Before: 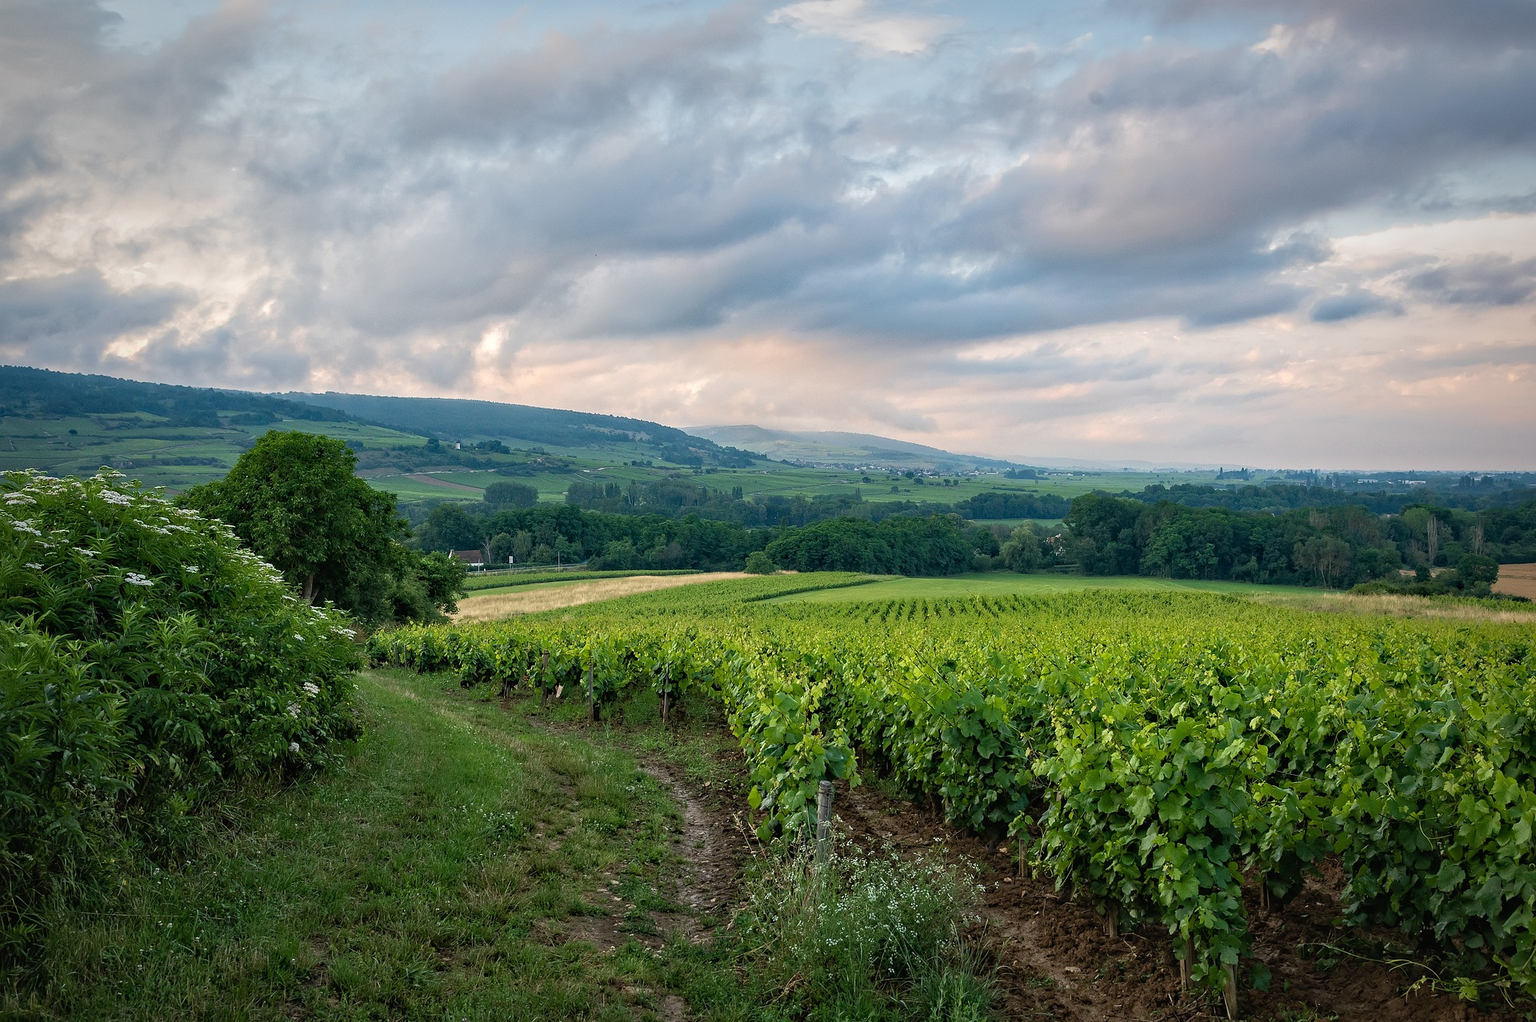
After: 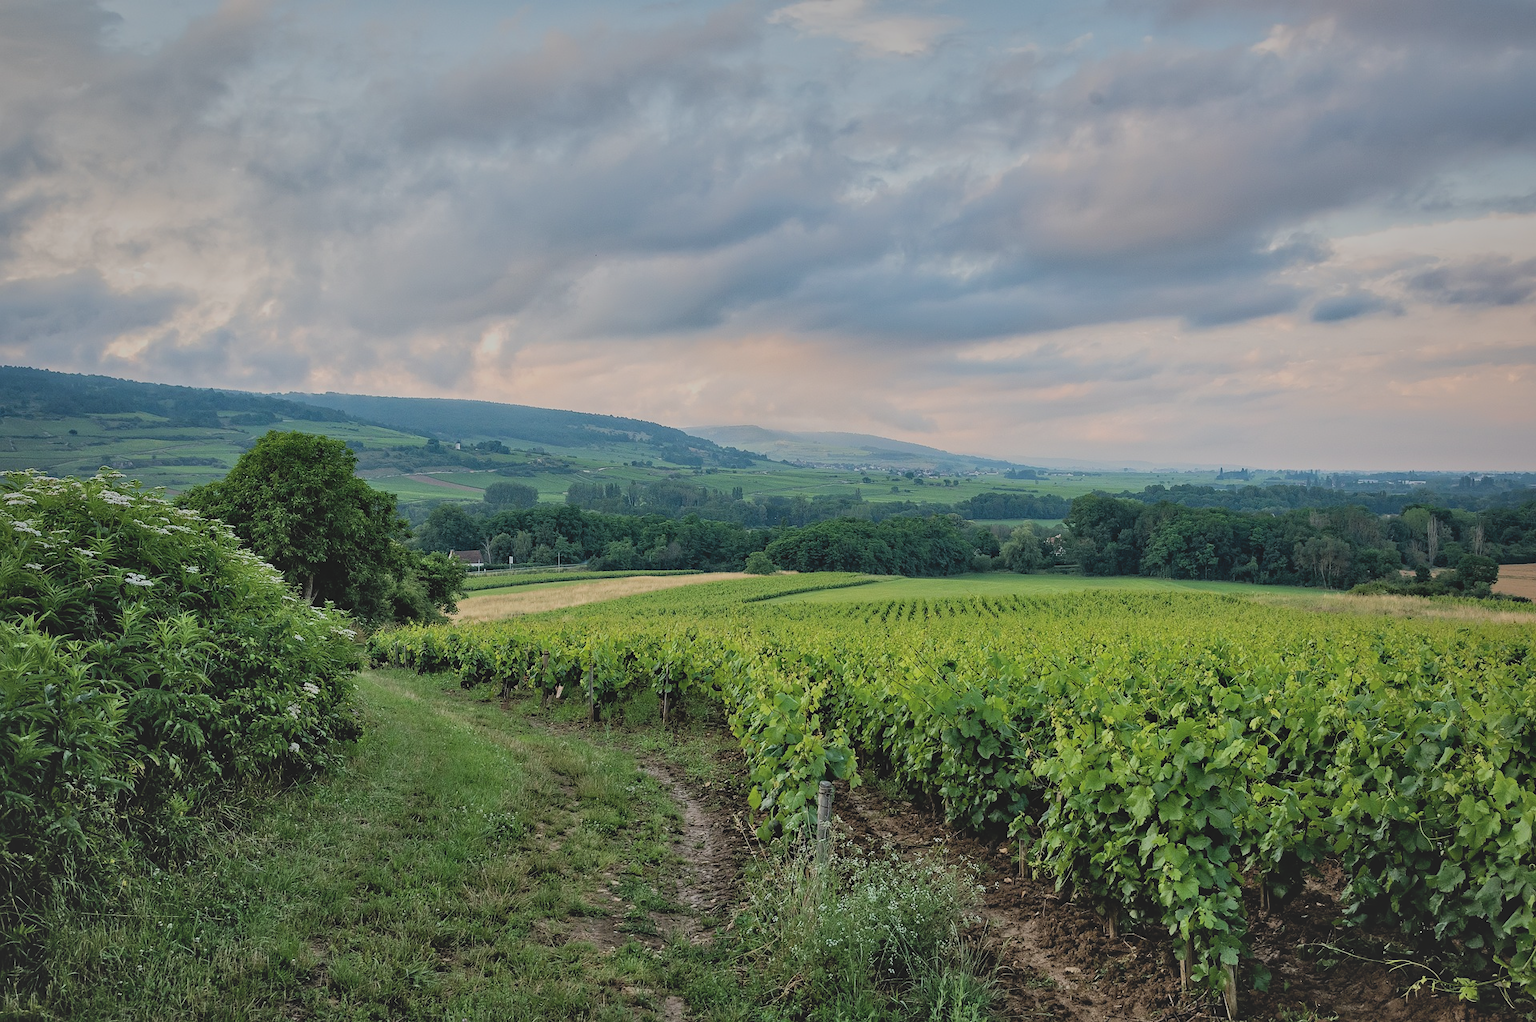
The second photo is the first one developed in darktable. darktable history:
shadows and highlights: low approximation 0.01, soften with gaussian
filmic rgb: black relative exposure -7.65 EV, white relative exposure 4.56 EV, hardness 3.61, color science v6 (2022)
contrast brightness saturation: contrast -0.15, brightness 0.05, saturation -0.12
